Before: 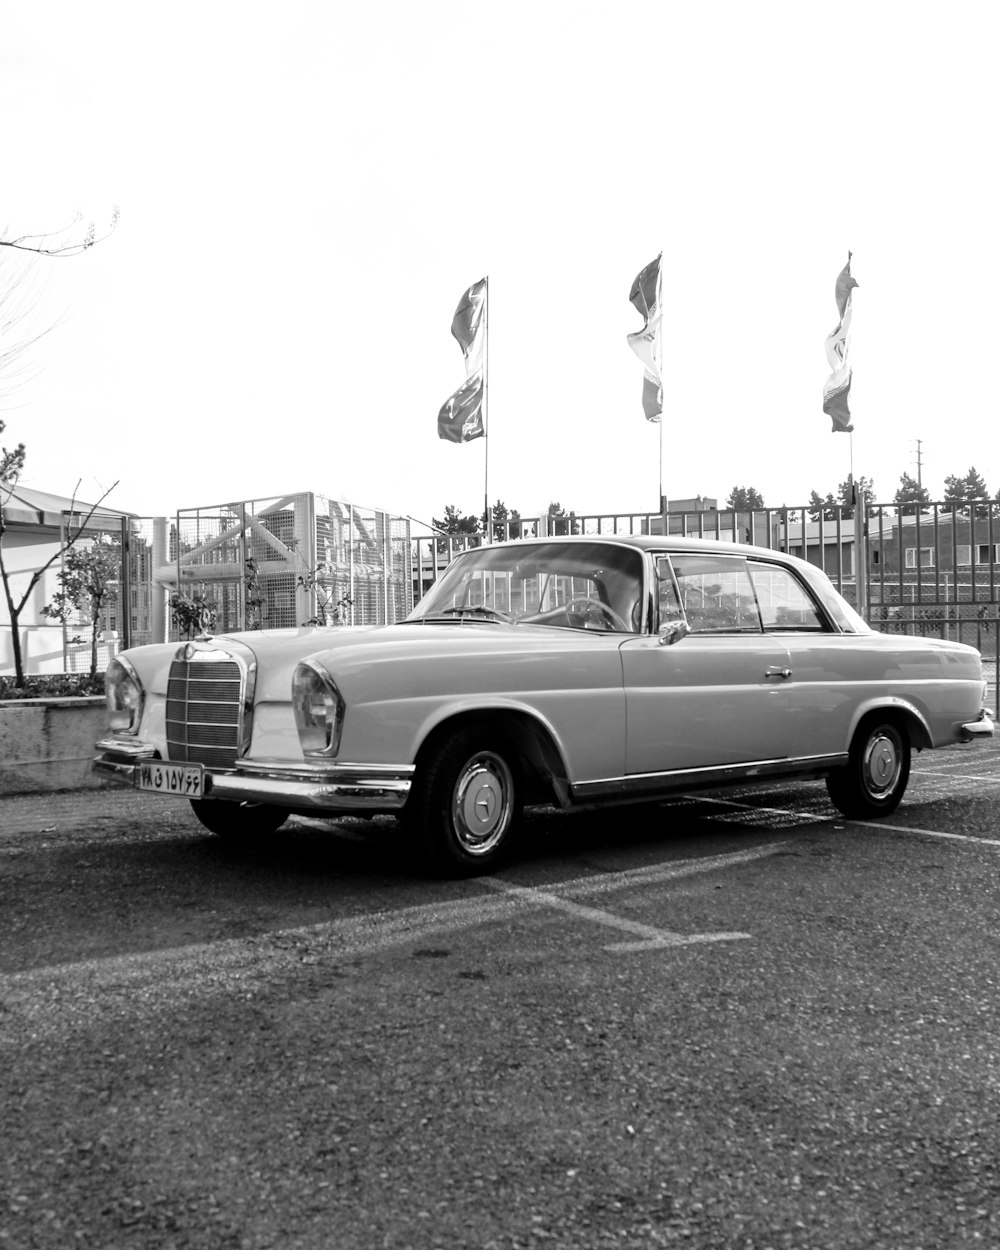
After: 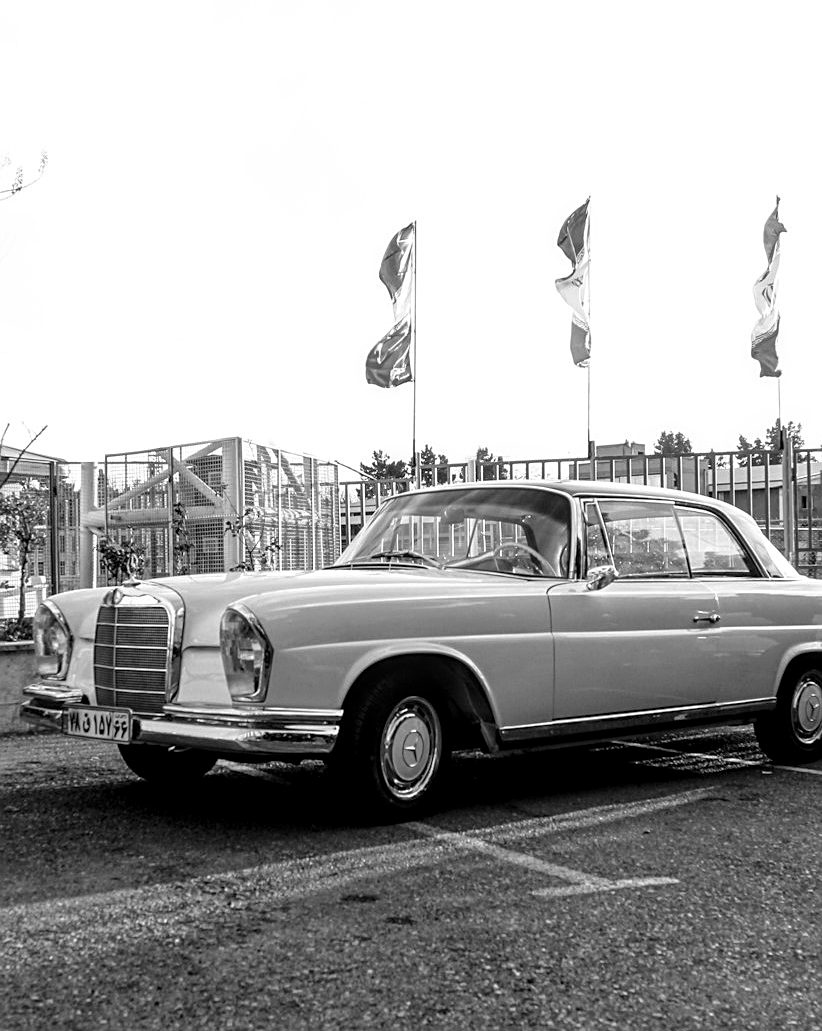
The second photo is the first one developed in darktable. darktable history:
exposure: compensate highlight preservation false
crop and rotate: left 7.205%, top 4.407%, right 10.522%, bottom 13.087%
local contrast: detail 130%
sharpen: on, module defaults
